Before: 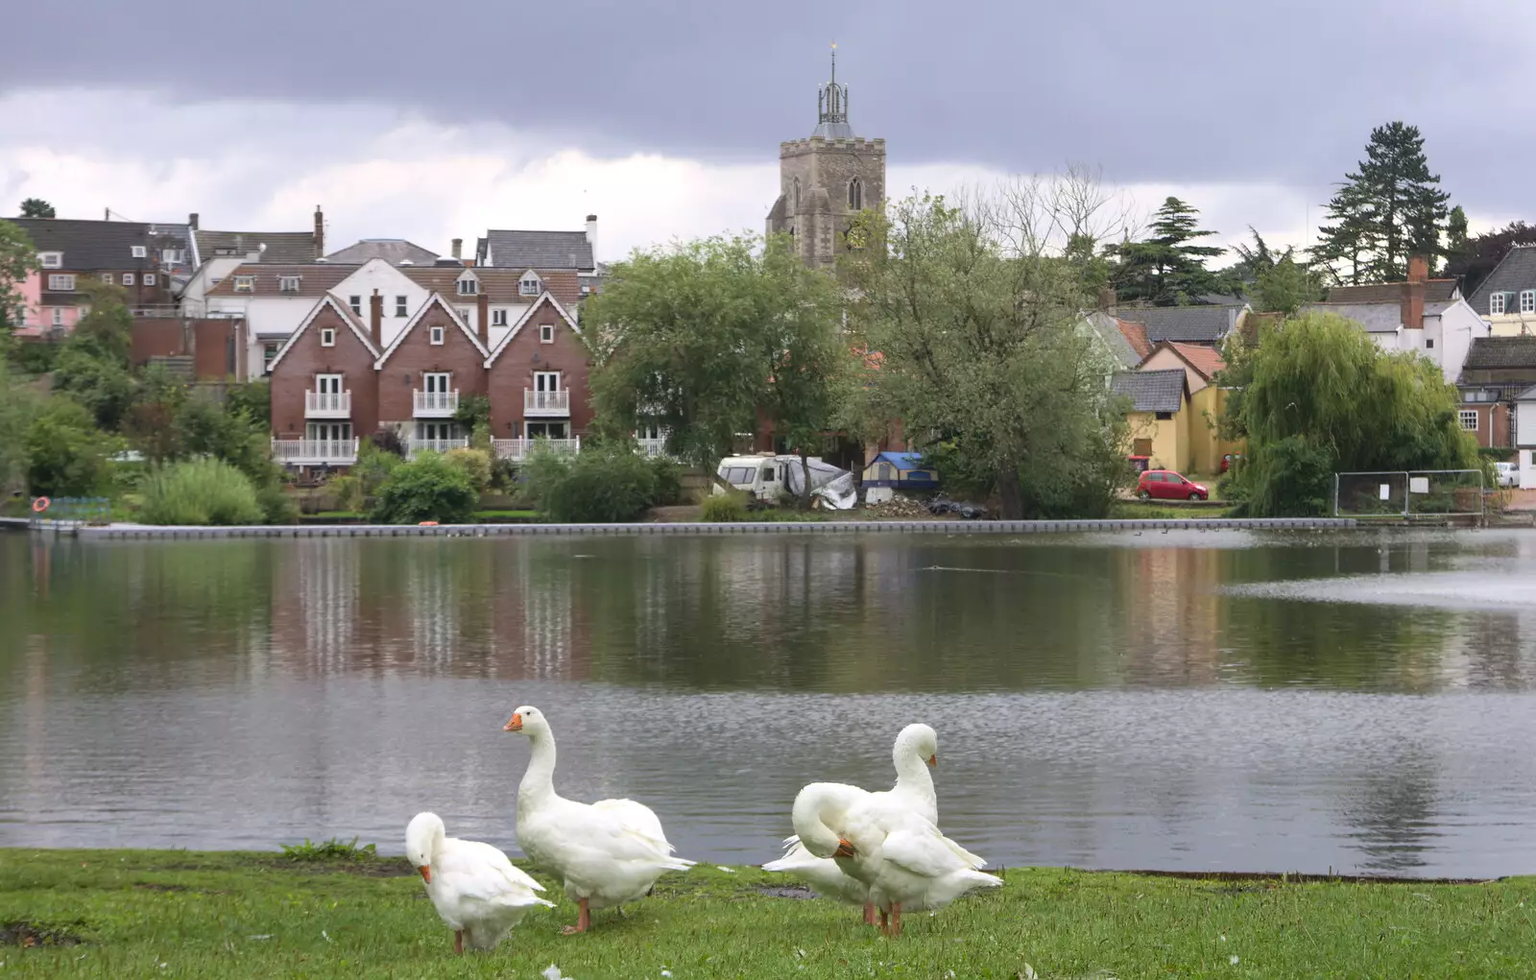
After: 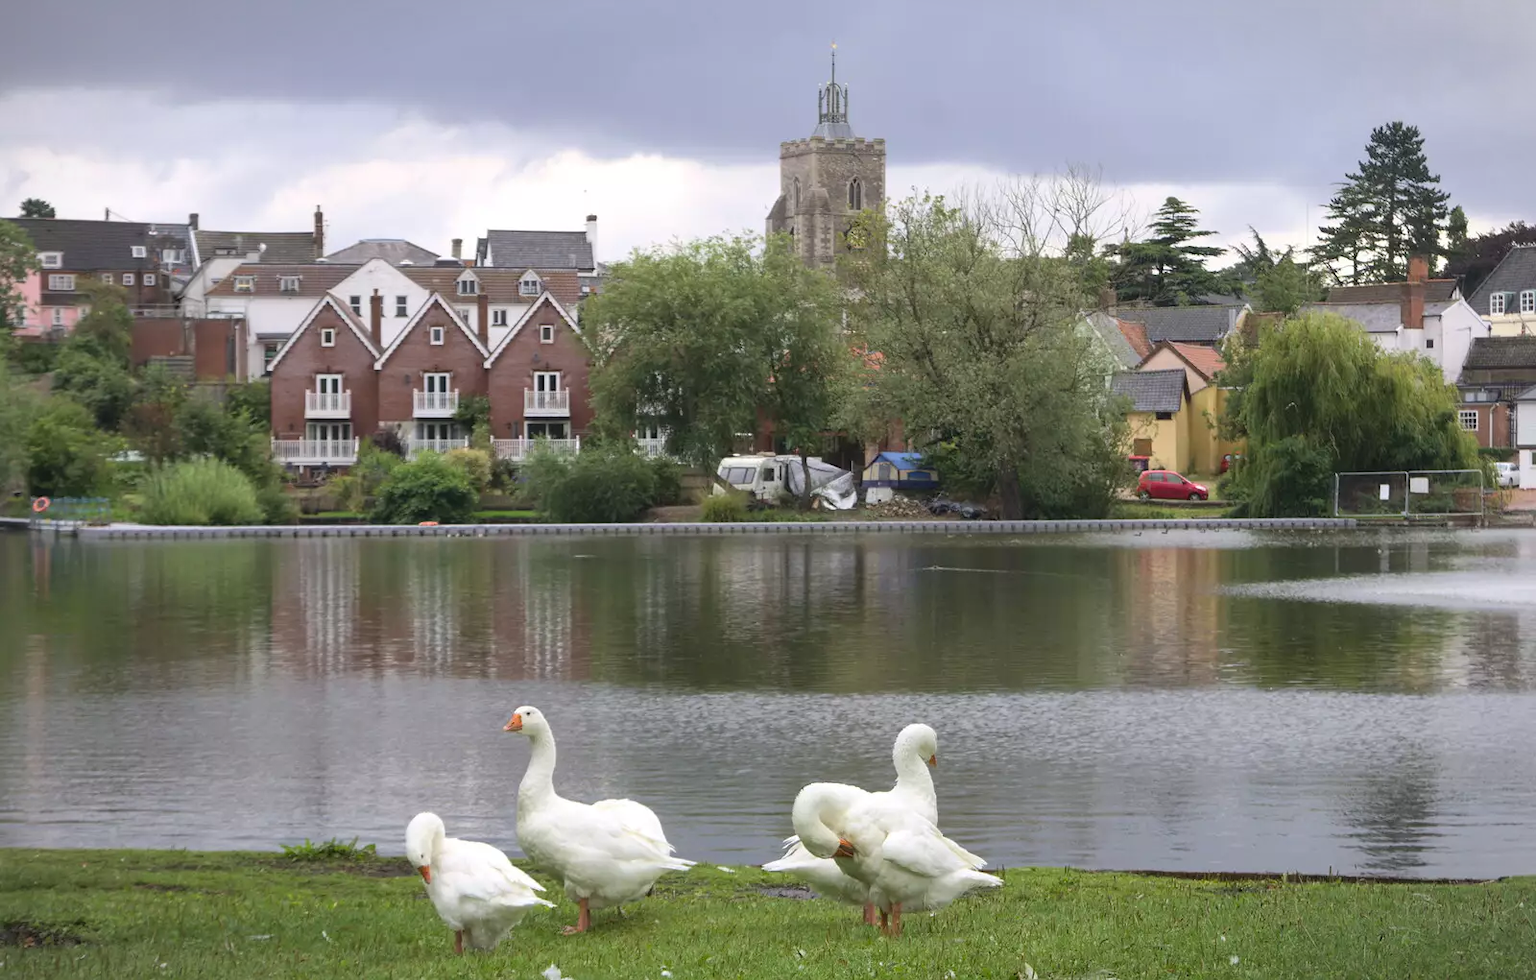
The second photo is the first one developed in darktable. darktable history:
vignetting: fall-off start 100.69%, fall-off radius 65.09%, automatic ratio true
